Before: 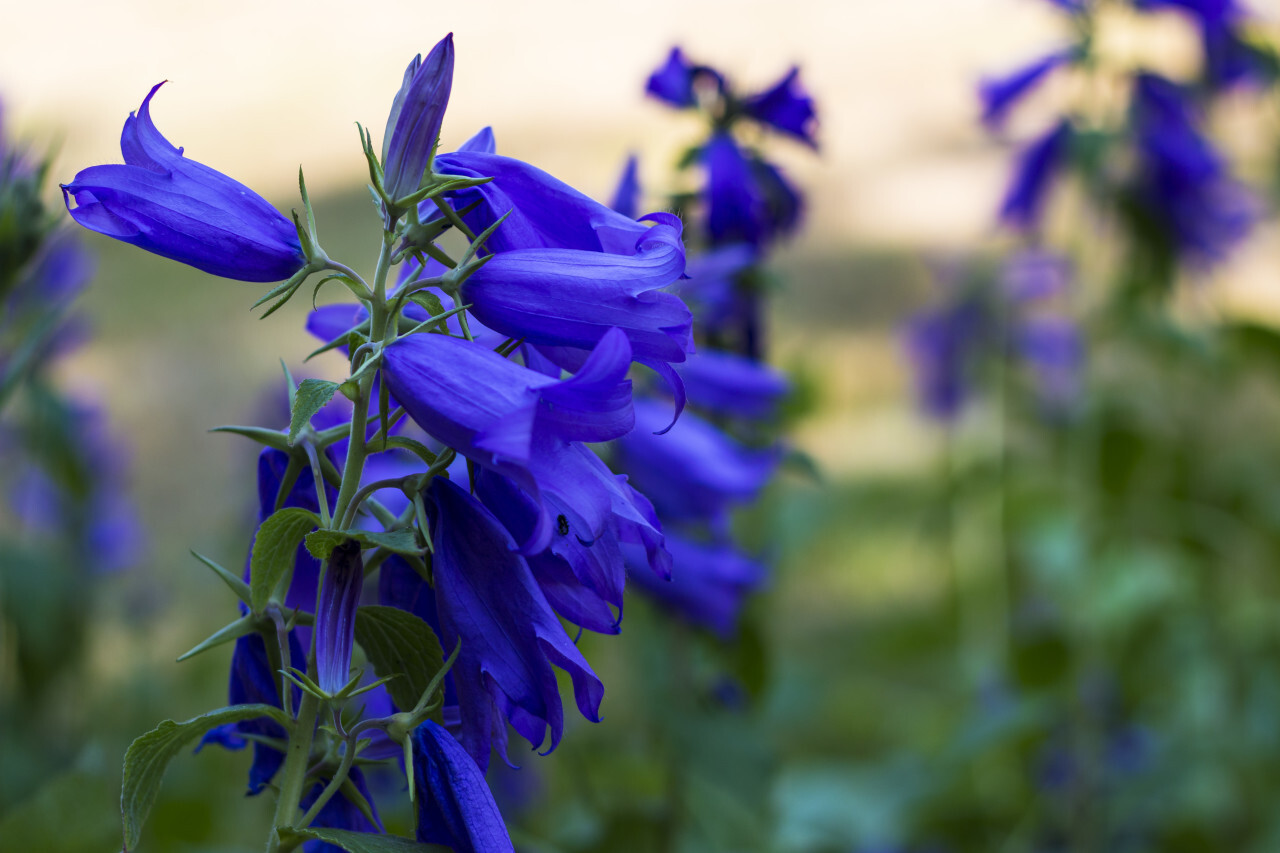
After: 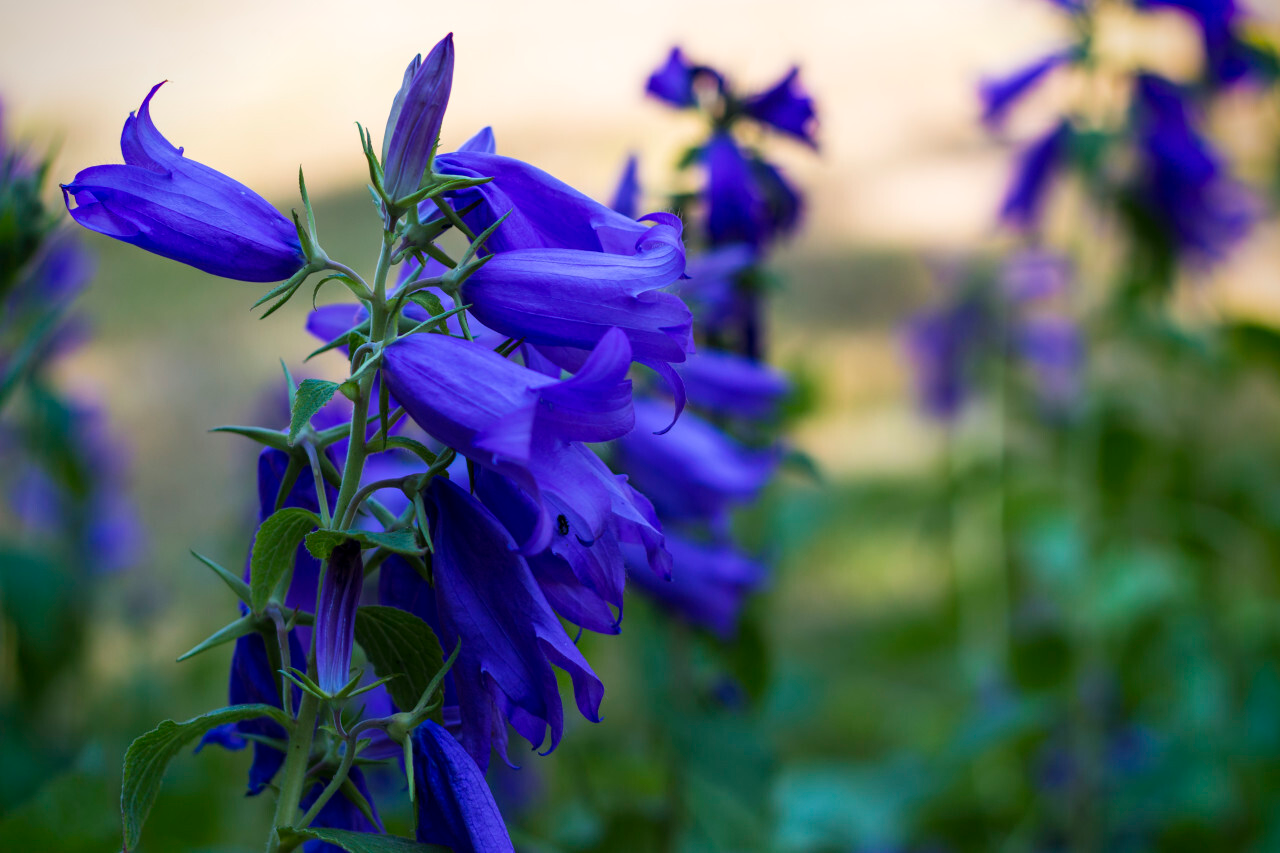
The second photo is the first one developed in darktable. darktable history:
vignetting: saturation 0.388
